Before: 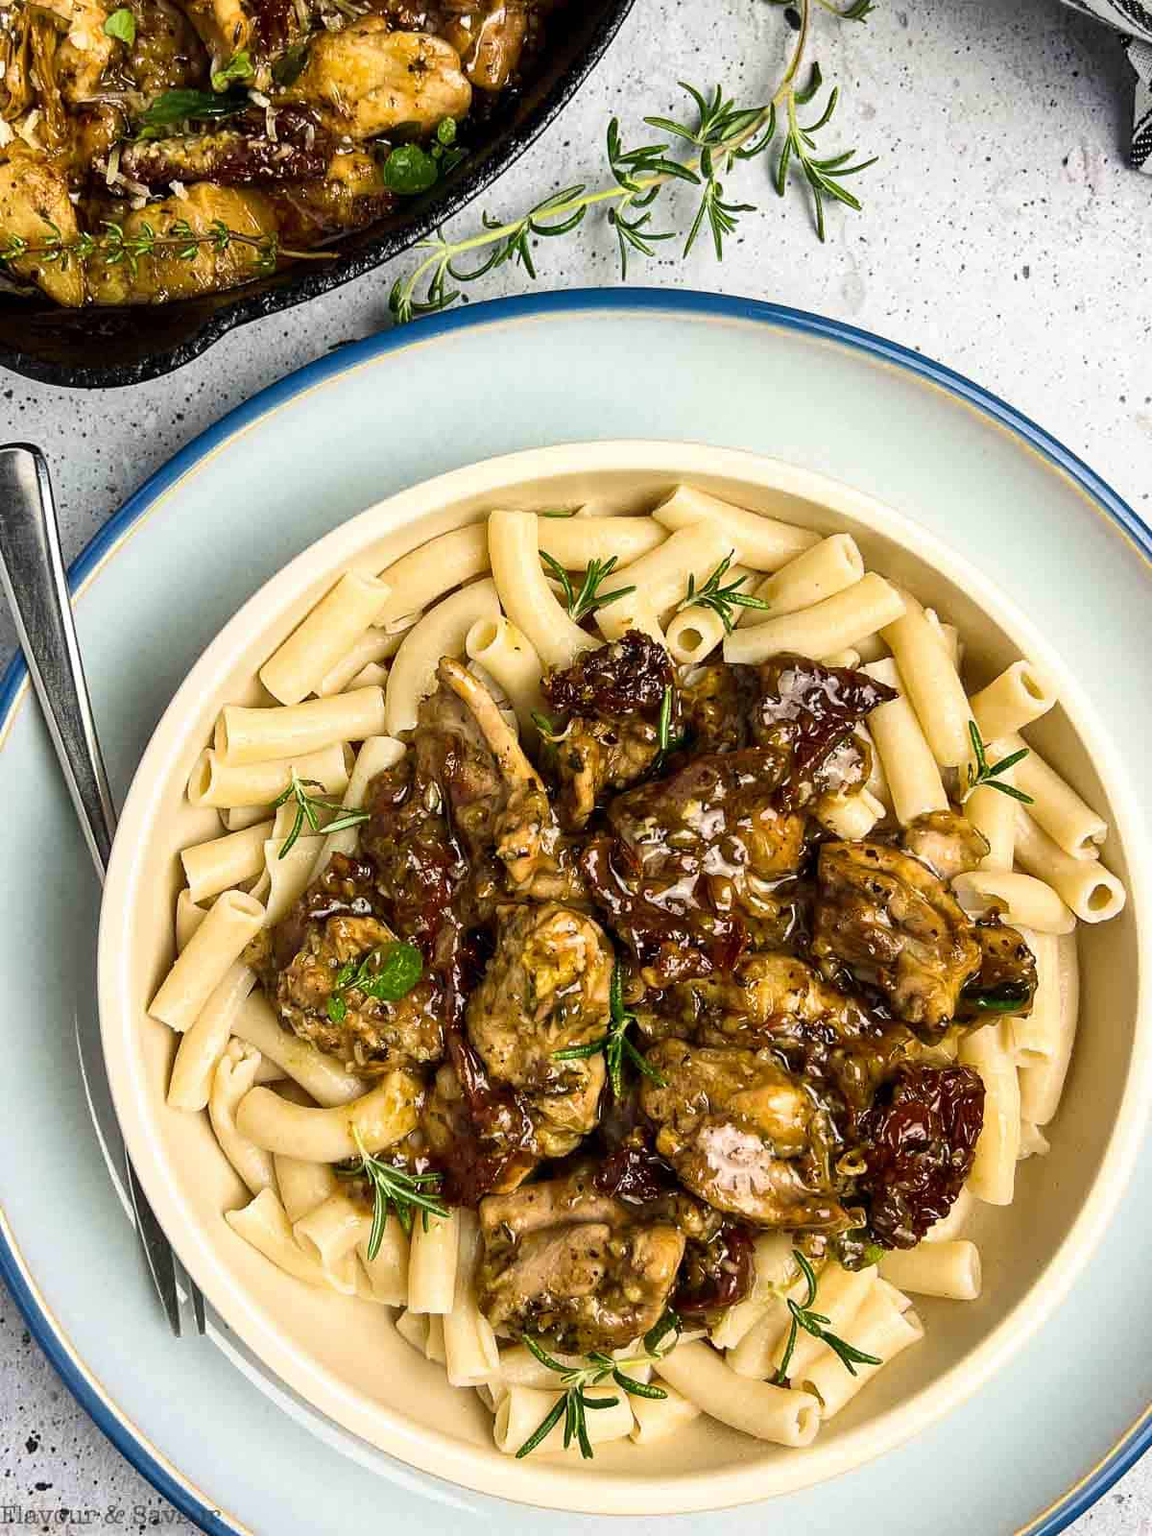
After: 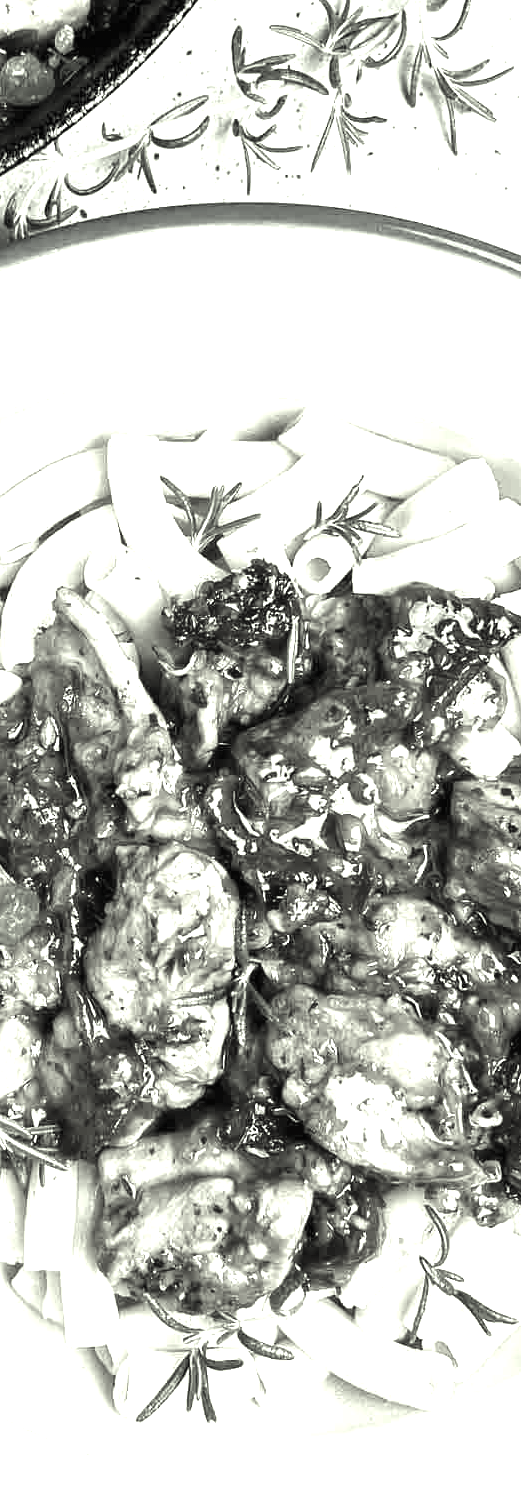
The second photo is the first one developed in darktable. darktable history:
exposure: black level correction 0, exposure 1.458 EV, compensate highlight preservation false
contrast brightness saturation: saturation -0.981
crop: left 33.477%, top 6.072%, right 23.099%
color correction: highlights a* -4.3, highlights b* 6.79
